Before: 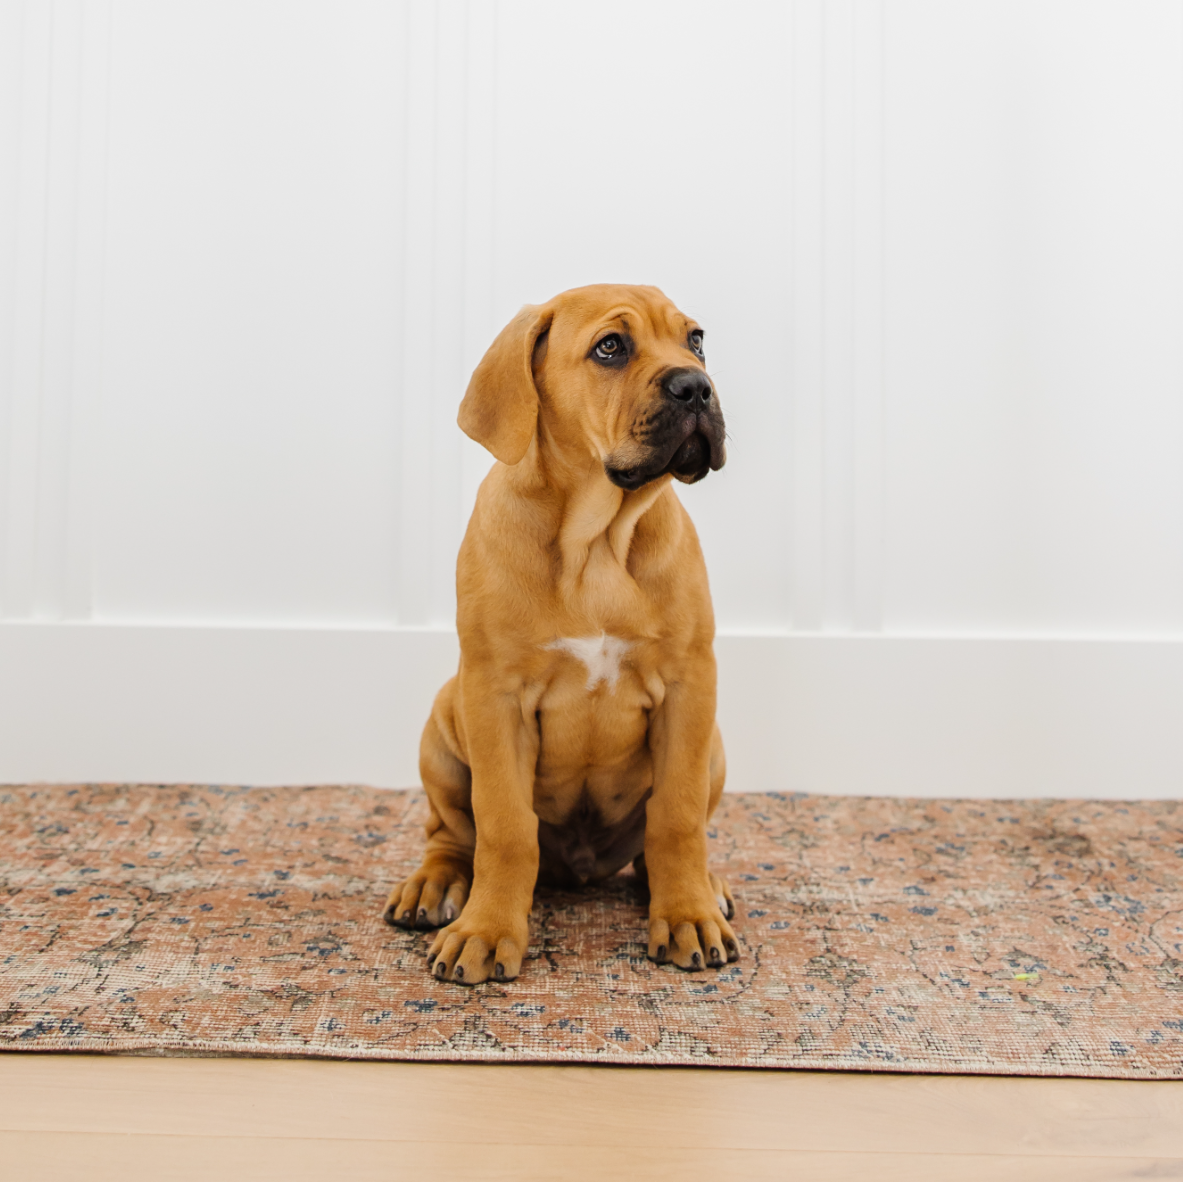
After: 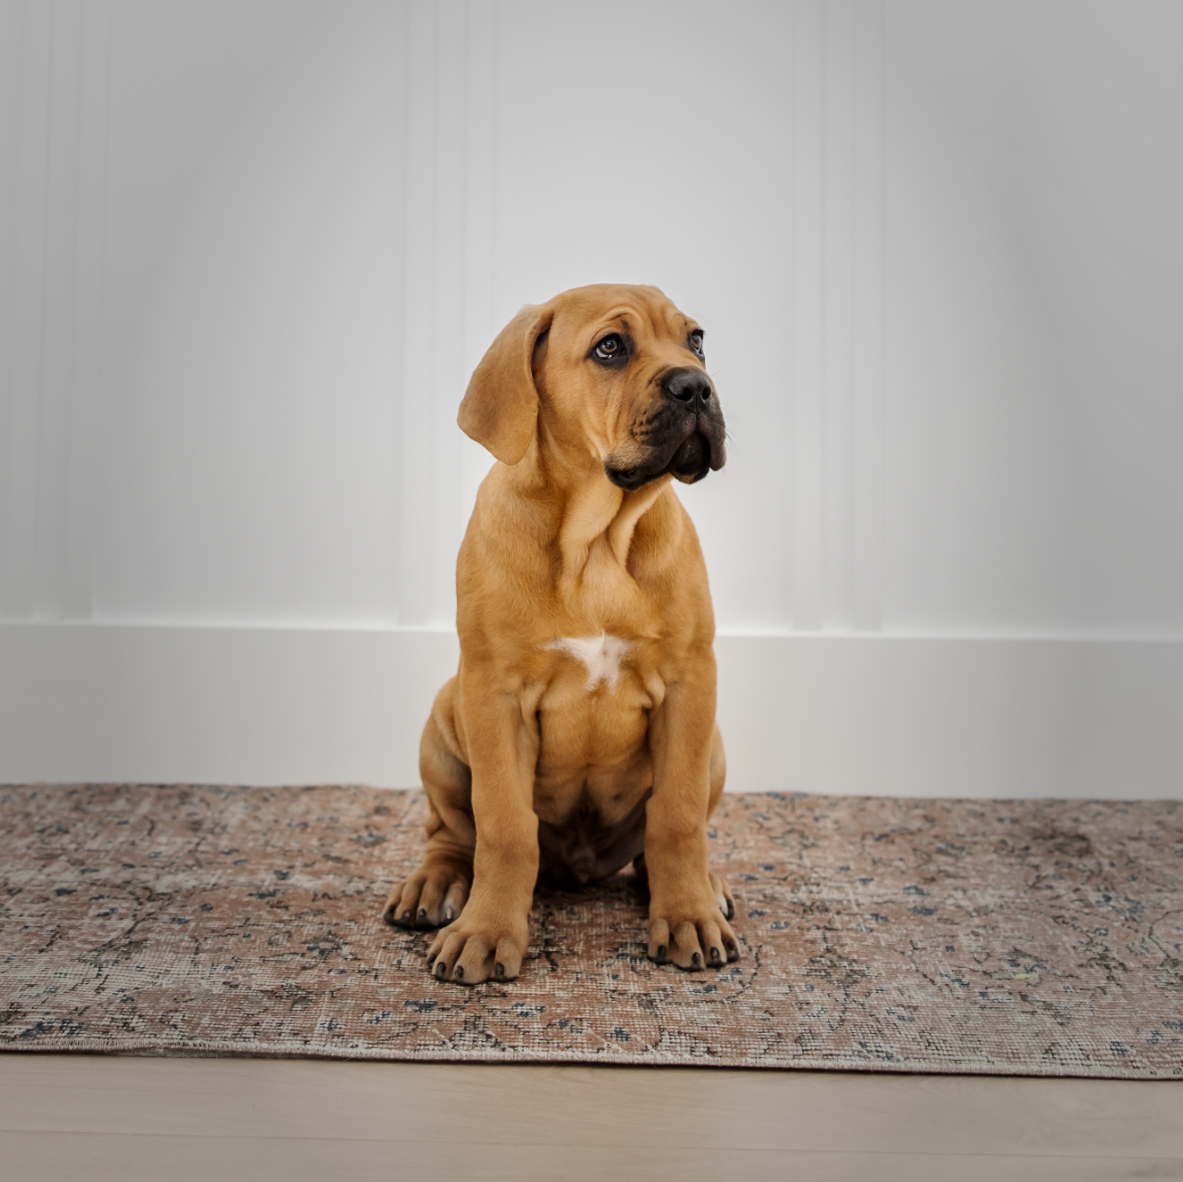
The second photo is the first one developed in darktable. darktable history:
vignetting: fall-off start 16.61%, fall-off radius 100.72%, width/height ratio 0.712
local contrast: mode bilateral grid, contrast 20, coarseness 49, detail 132%, midtone range 0.2
